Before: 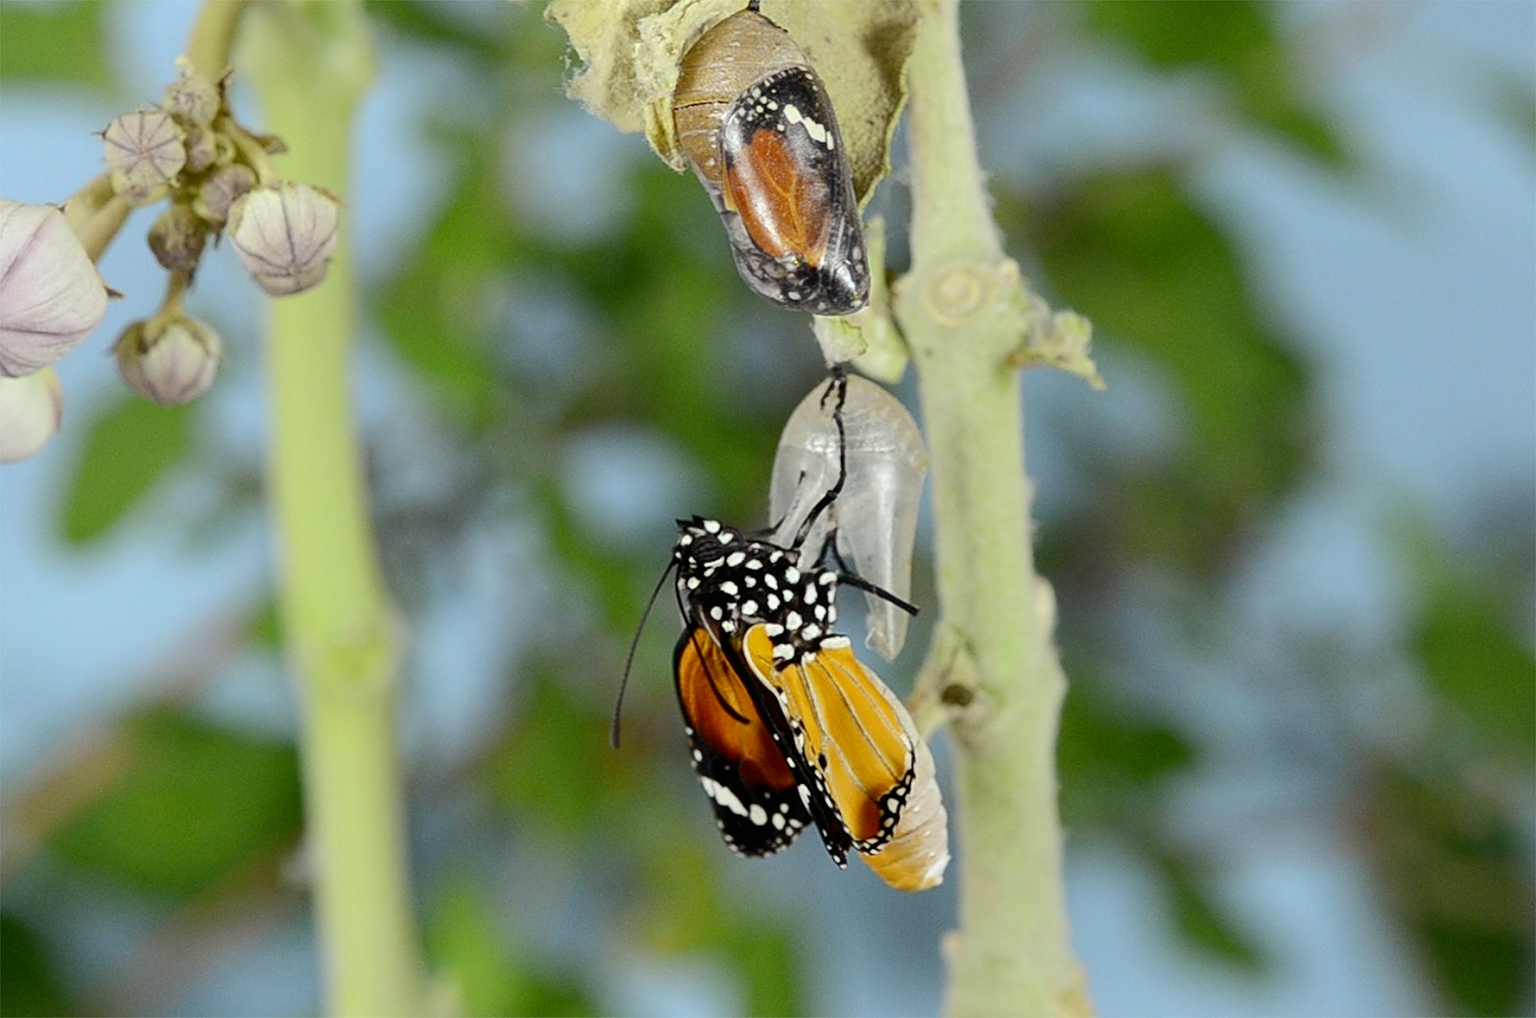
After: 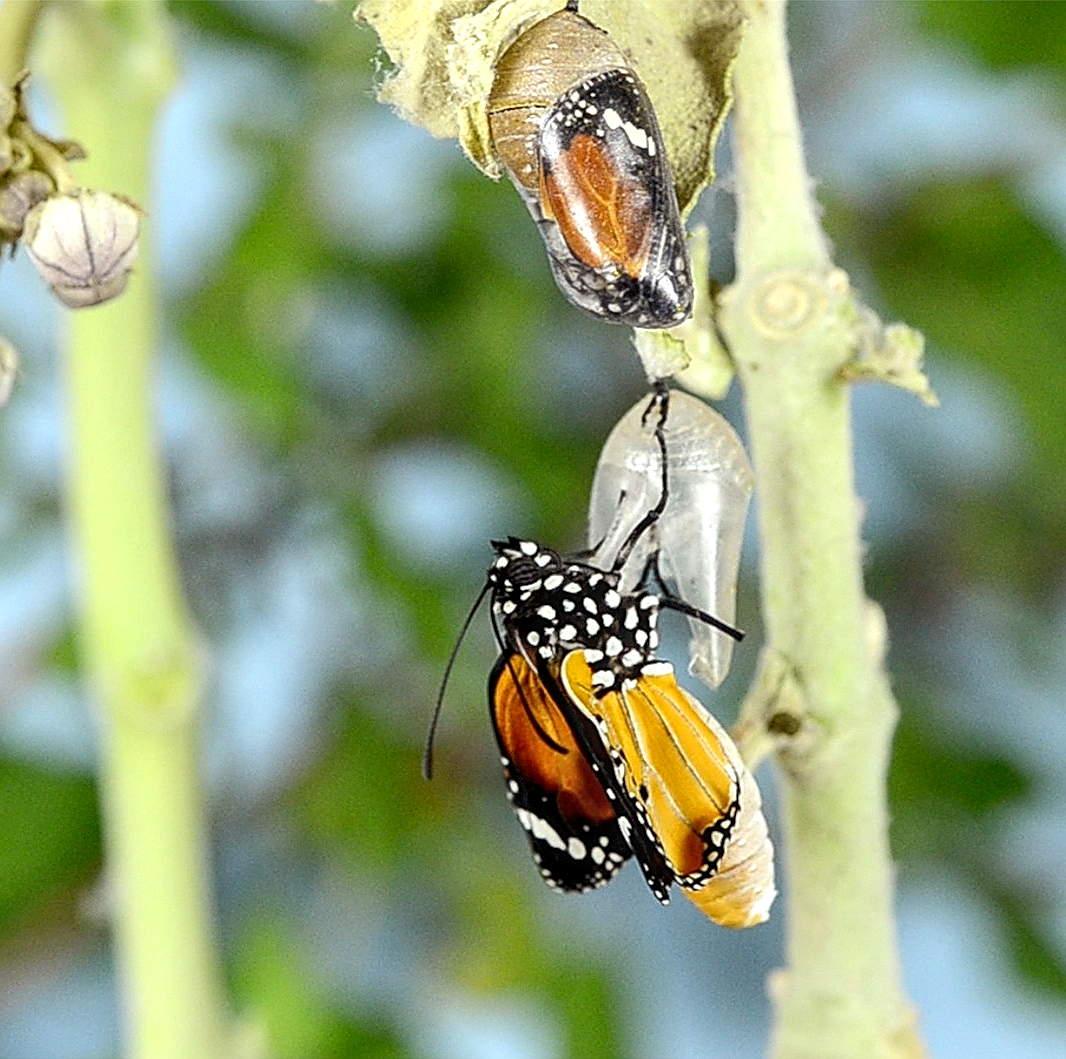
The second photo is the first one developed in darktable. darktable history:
exposure: exposure 0.507 EV, compensate highlight preservation false
local contrast: detail 130%
sharpen: on, module defaults
crop and rotate: left 13.409%, right 19.924%
